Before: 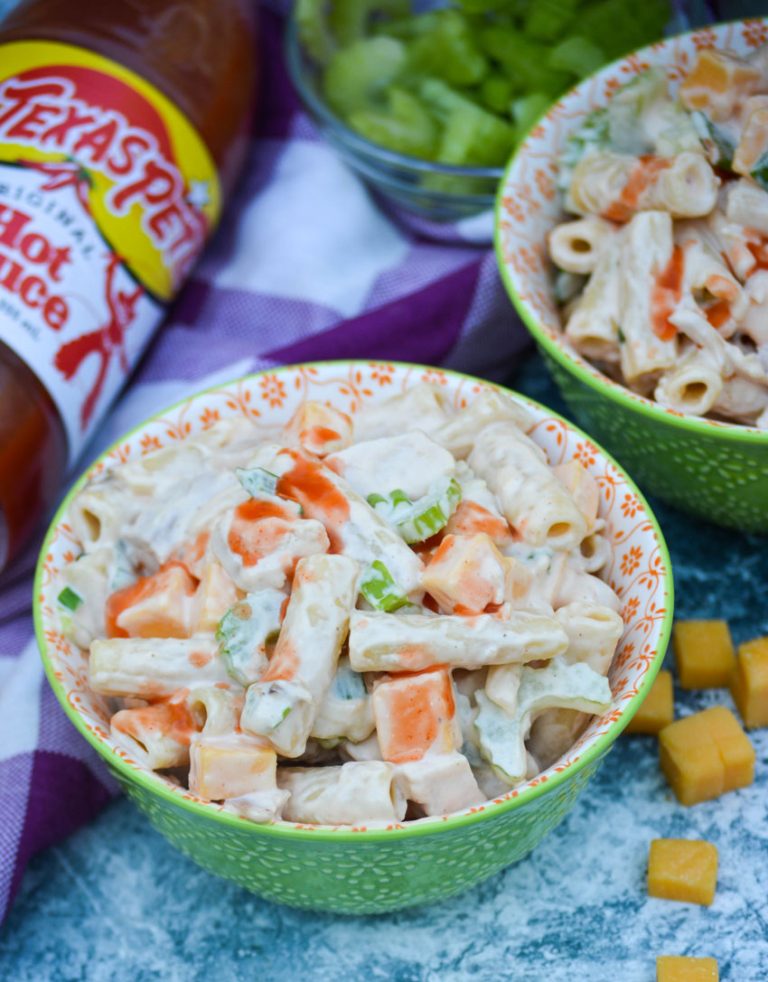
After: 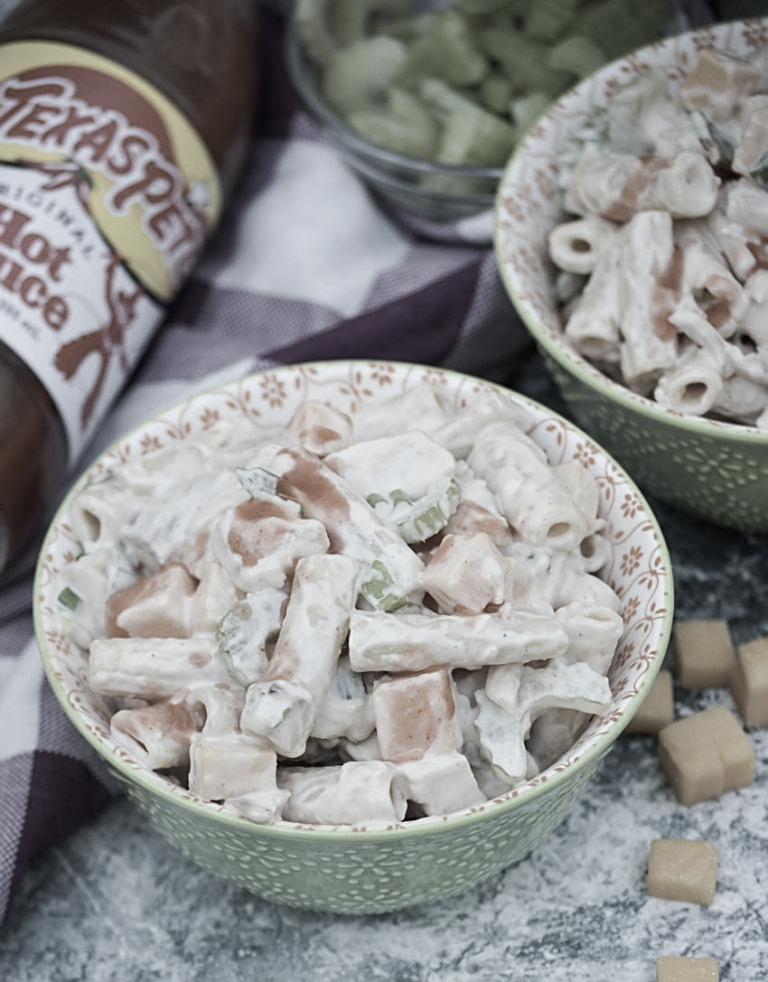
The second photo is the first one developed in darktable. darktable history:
sharpen: on, module defaults
color correction: saturation 0.2
